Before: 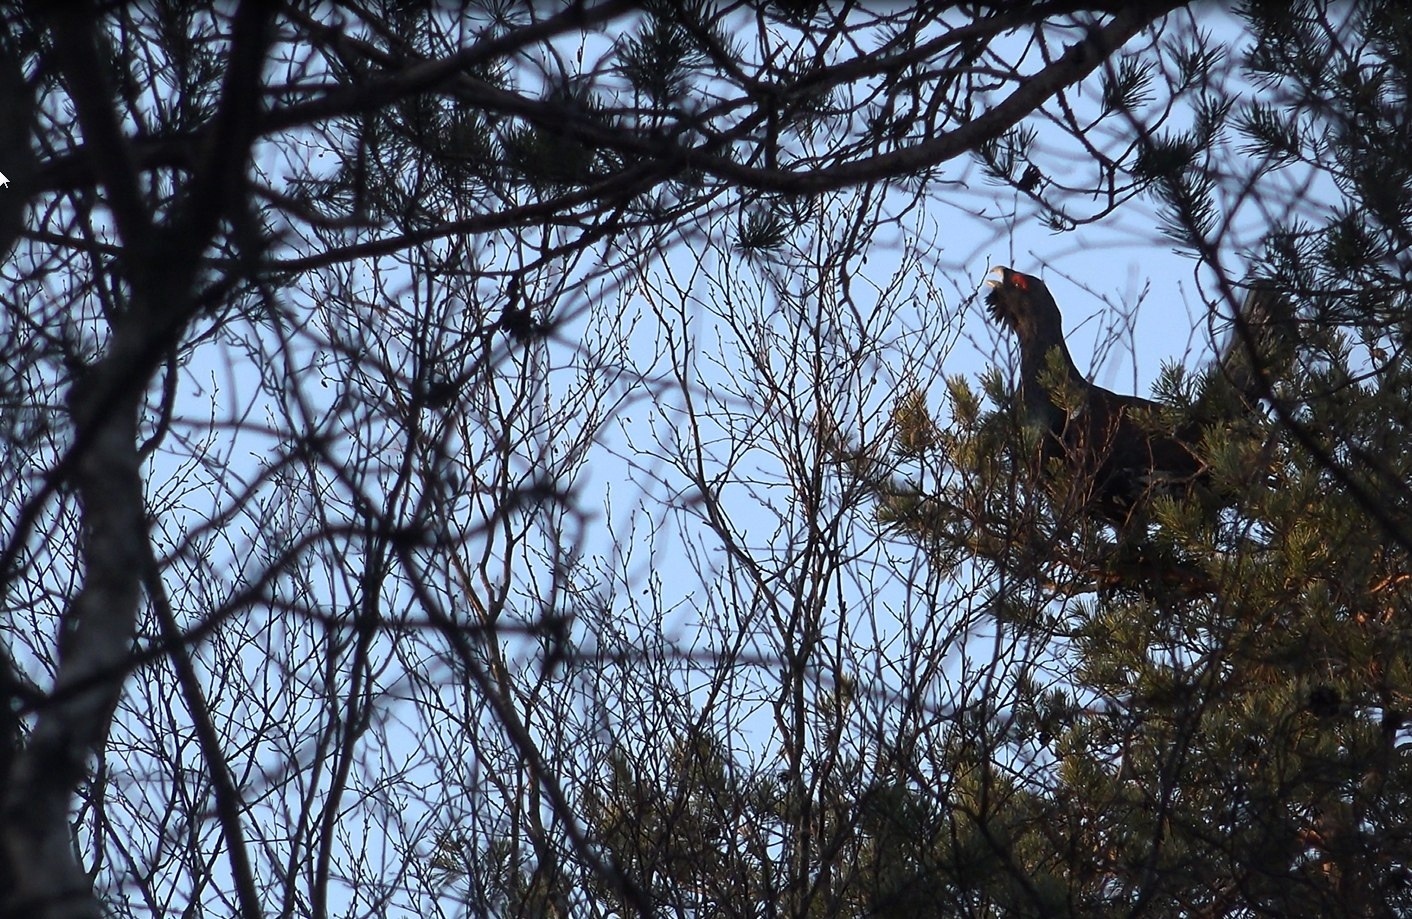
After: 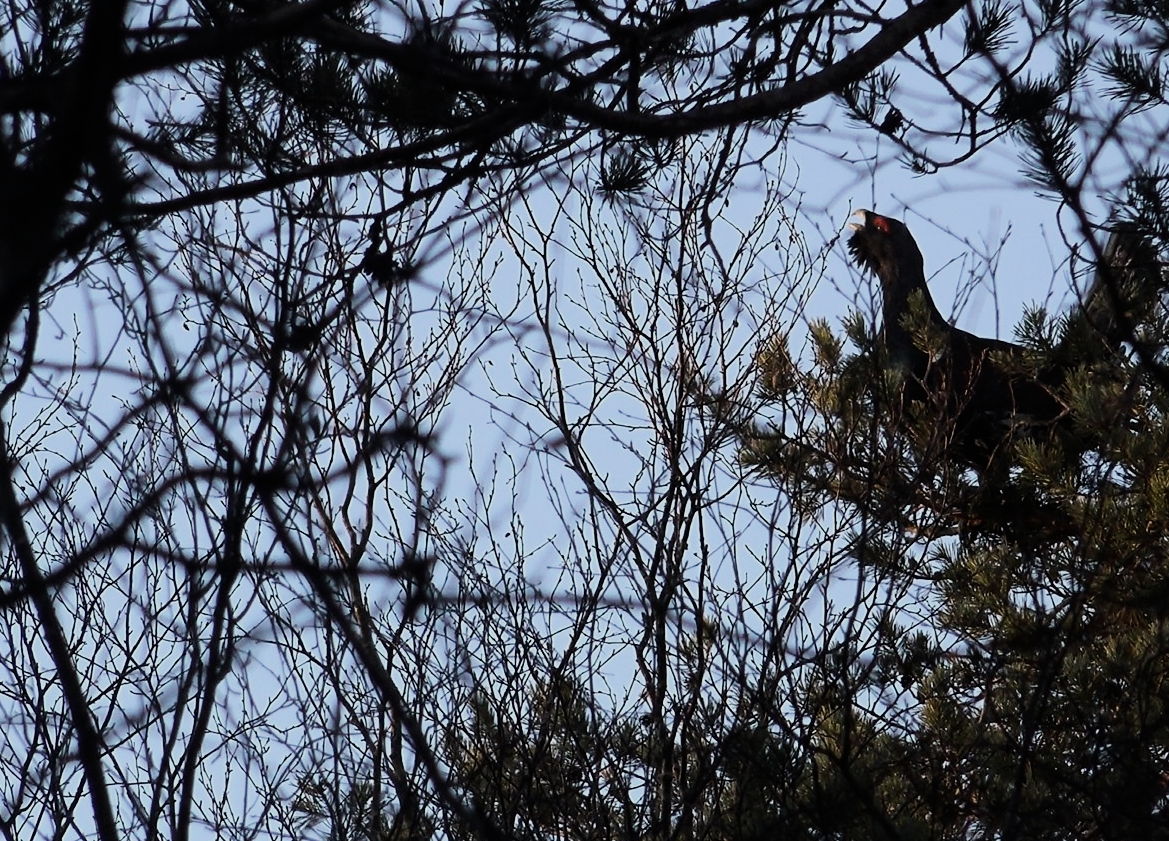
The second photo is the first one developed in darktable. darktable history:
crop: left 9.807%, top 6.259%, right 7.334%, bottom 2.177%
filmic rgb: black relative exposure -7.5 EV, white relative exposure 5 EV, hardness 3.31, contrast 1.3, contrast in shadows safe
